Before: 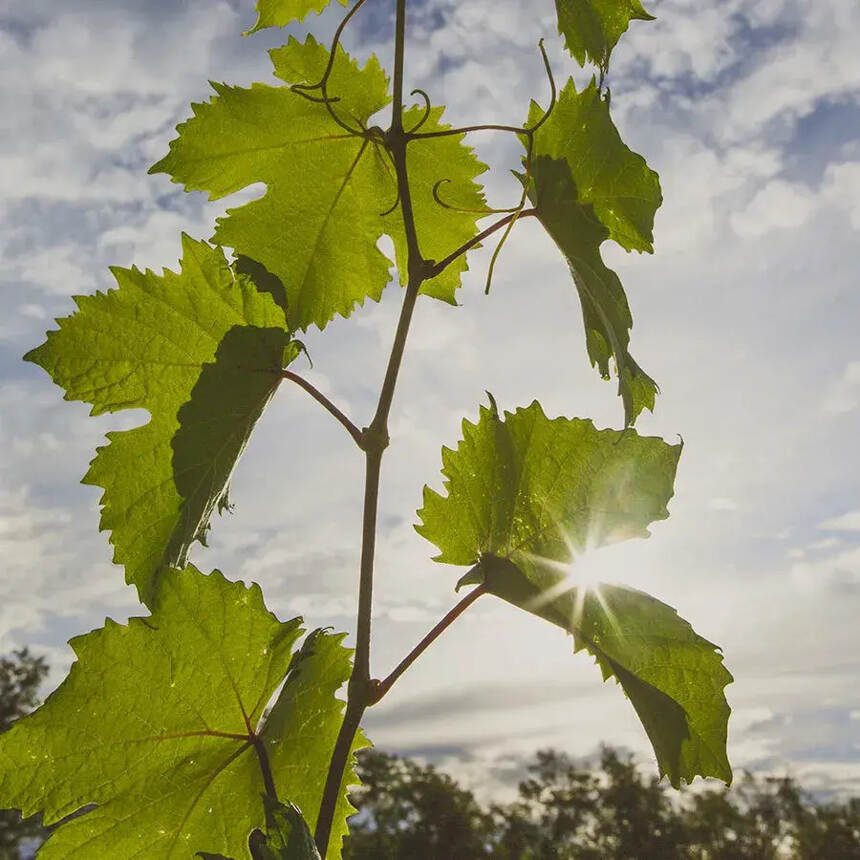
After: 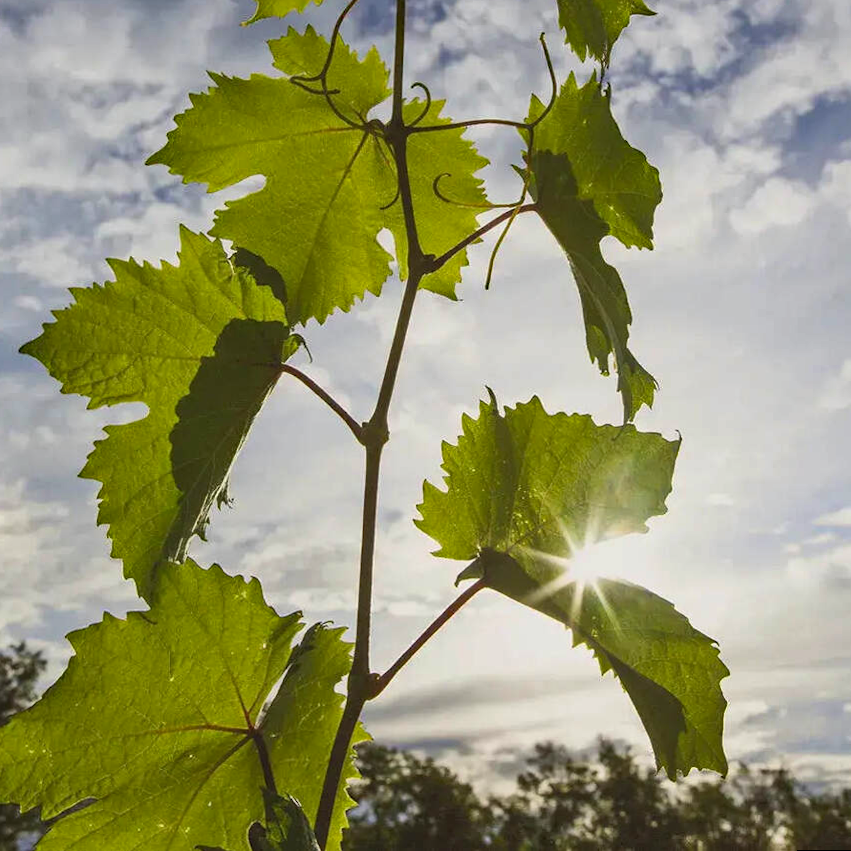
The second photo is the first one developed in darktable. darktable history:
rgb curve: curves: ch0 [(0, 0) (0.078, 0.051) (0.929, 0.956) (1, 1)], compensate middle gray true
rotate and perspective: rotation 0.174°, lens shift (vertical) 0.013, lens shift (horizontal) 0.019, shear 0.001, automatic cropping original format, crop left 0.007, crop right 0.991, crop top 0.016, crop bottom 0.997
haze removal: compatibility mode true, adaptive false
